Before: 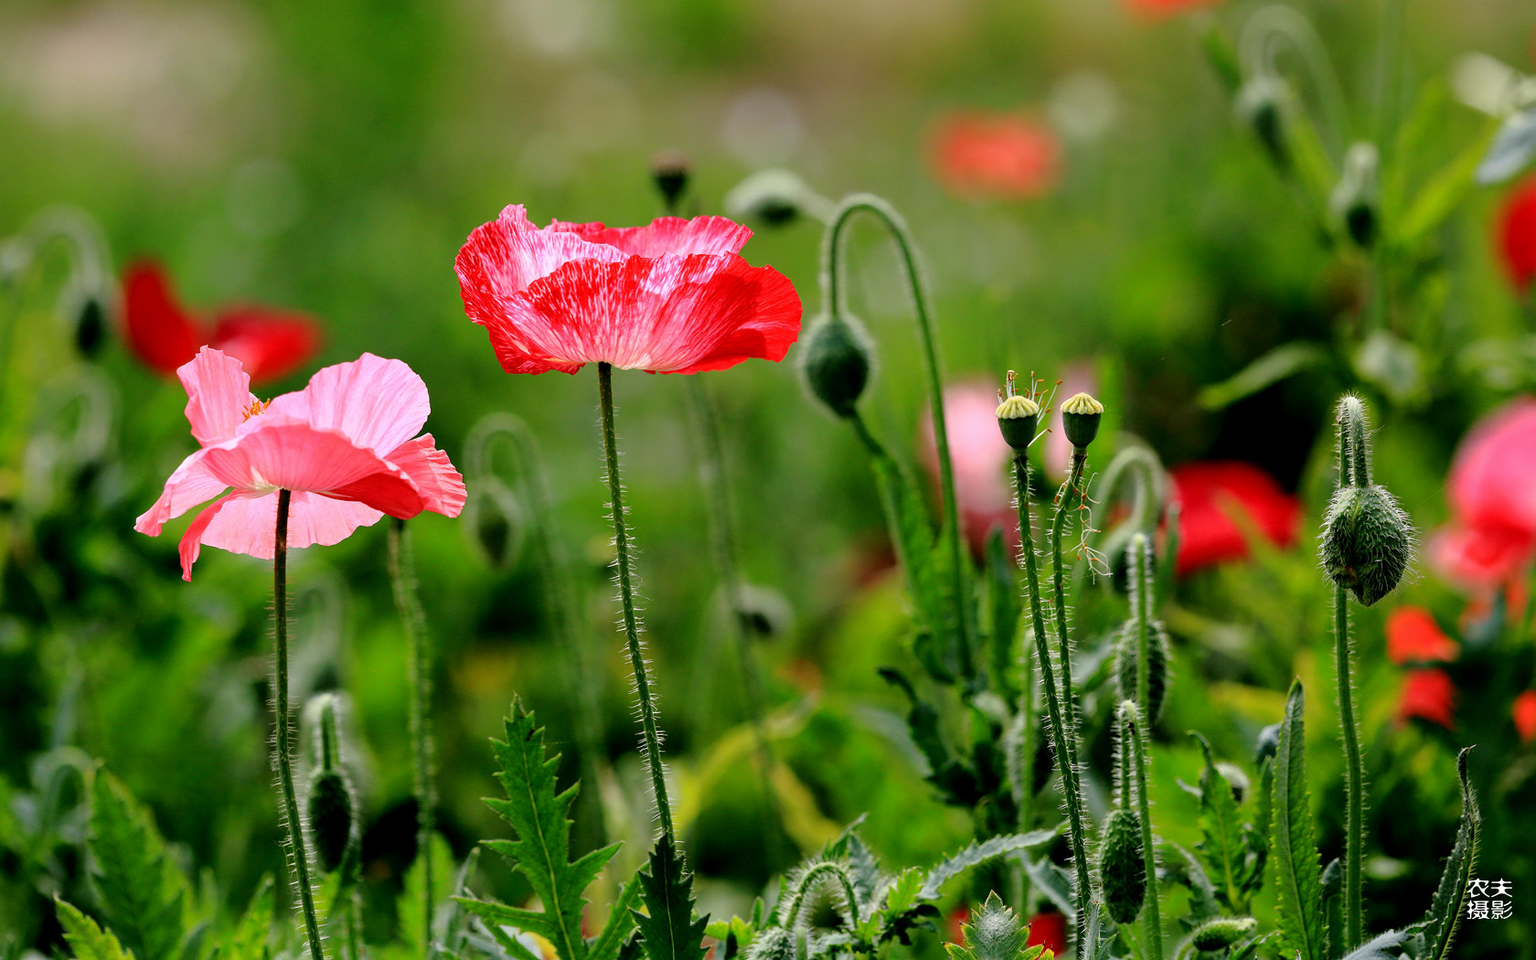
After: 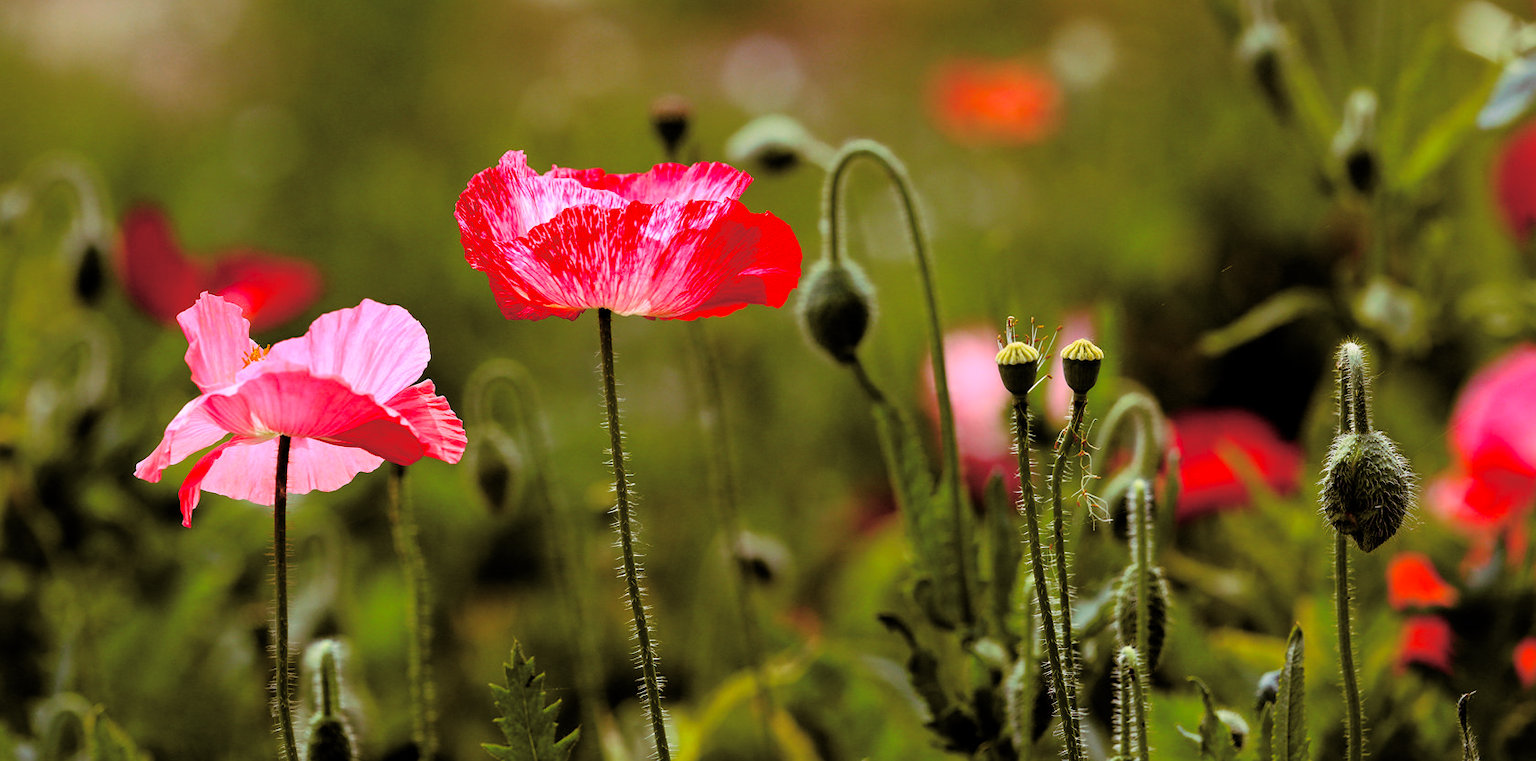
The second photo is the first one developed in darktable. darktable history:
crop and rotate: top 5.667%, bottom 14.937%
color balance rgb: perceptual saturation grading › global saturation 20%, perceptual saturation grading › highlights -25%, perceptual saturation grading › shadows 50.52%, global vibrance 40.24%
split-toning: highlights › hue 298.8°, highlights › saturation 0.73, compress 41.76%
